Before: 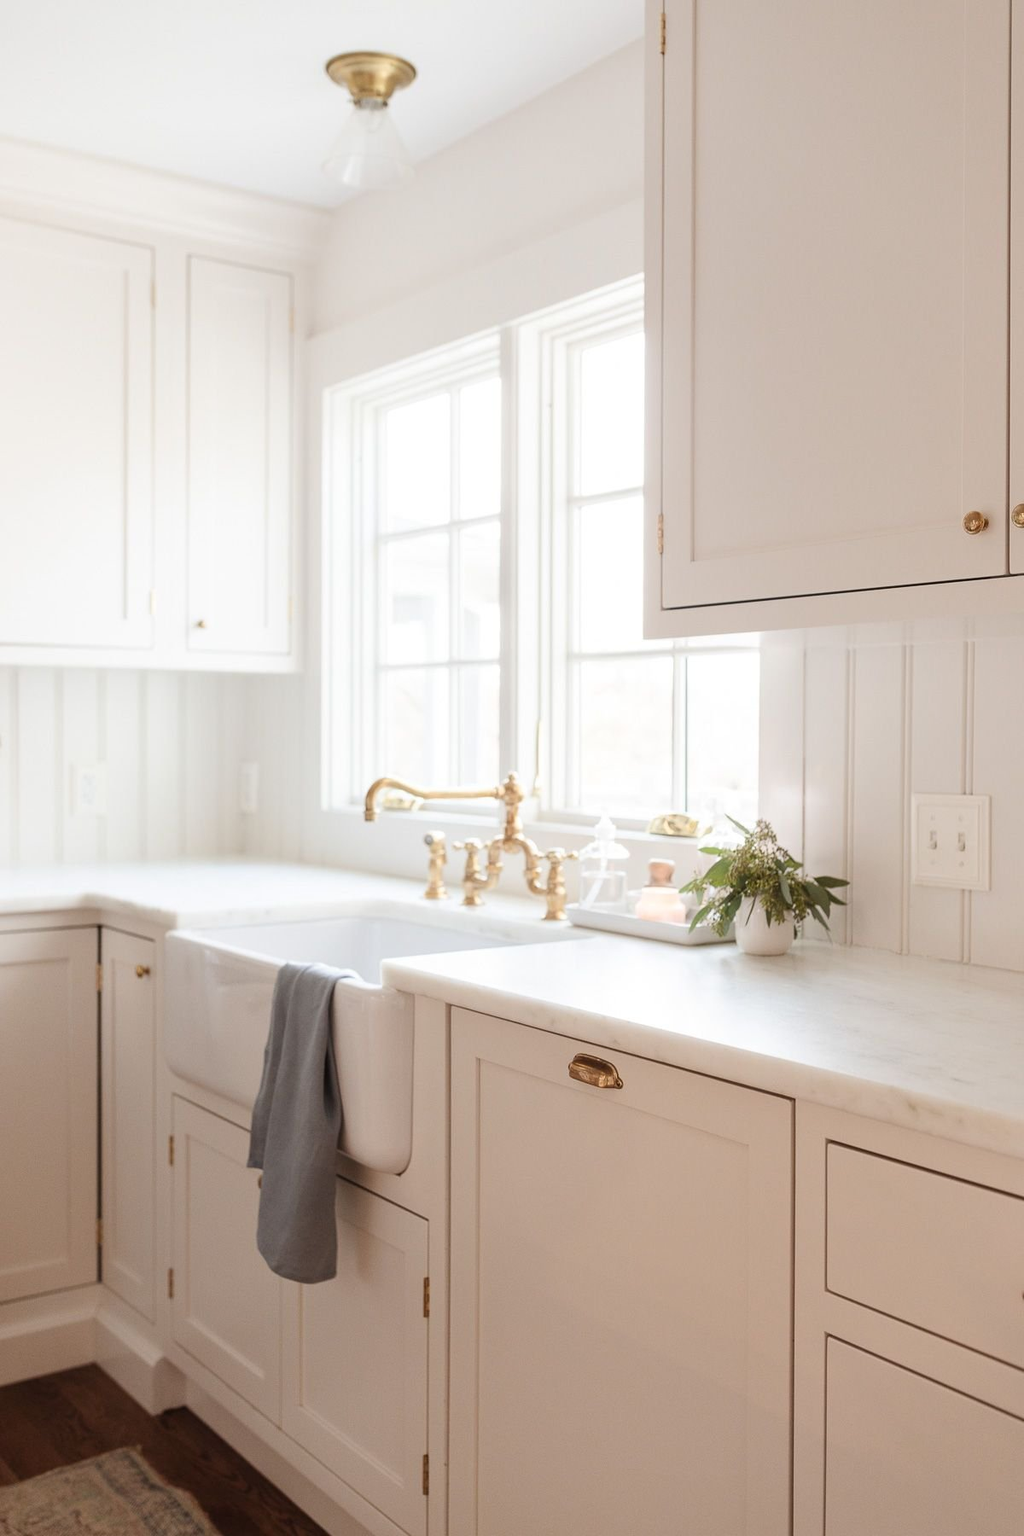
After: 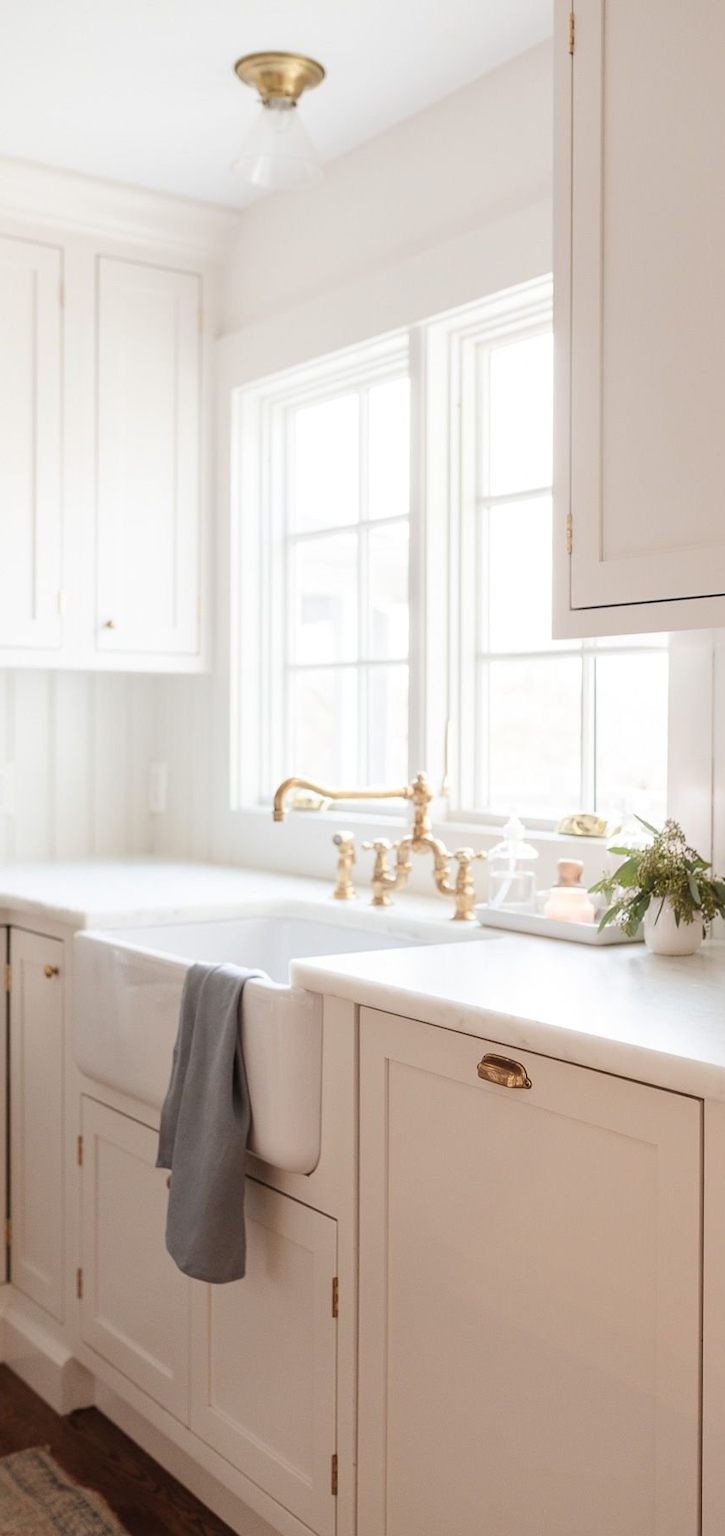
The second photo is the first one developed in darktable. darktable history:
crop and rotate: left 8.975%, right 20.12%
